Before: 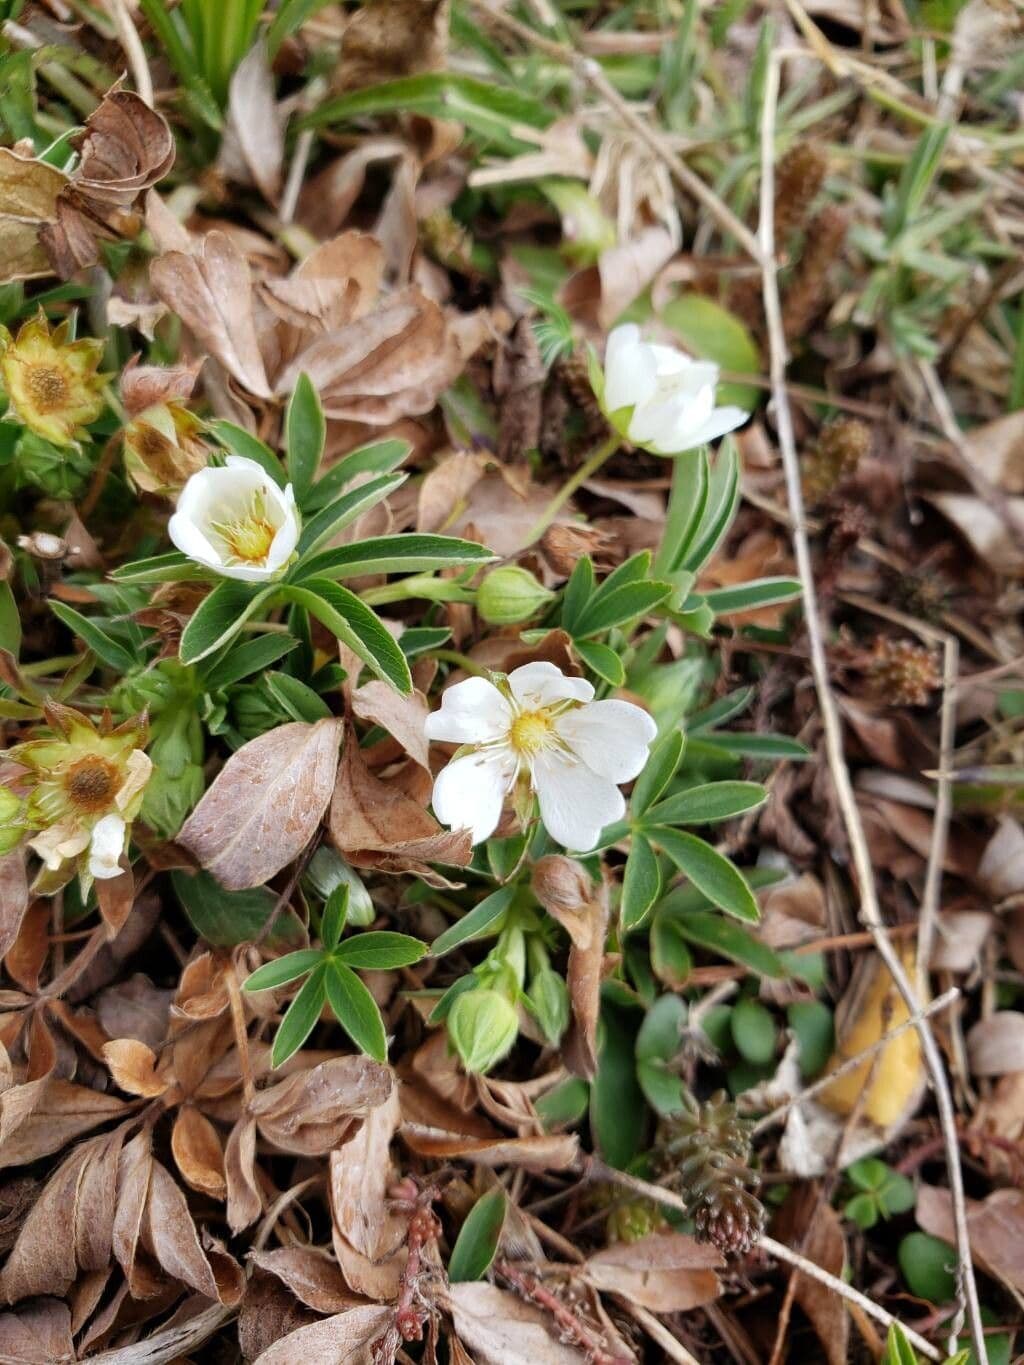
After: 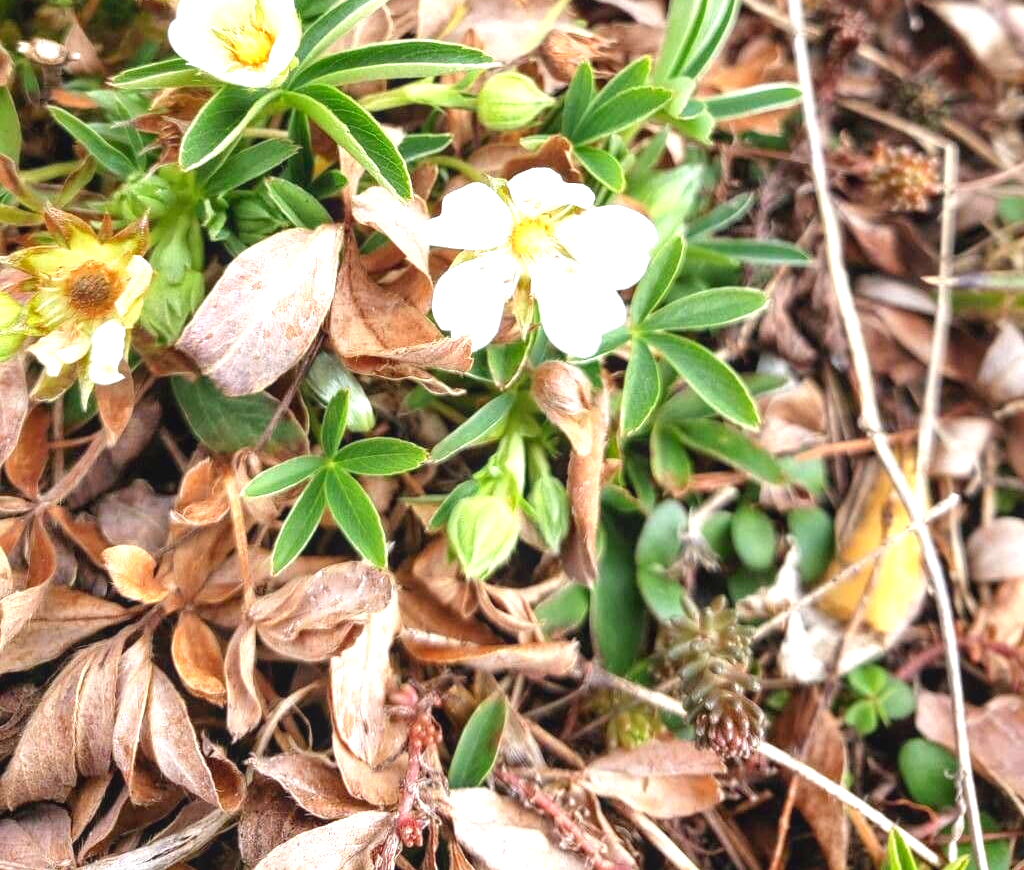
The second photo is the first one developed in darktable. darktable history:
local contrast: detail 110%
exposure: black level correction 0, exposure 1.198 EV, compensate highlight preservation false
levels: levels [0, 0.478, 1]
shadows and highlights: shadows 37.69, highlights -27.57, soften with gaussian
crop and rotate: top 36.247%
